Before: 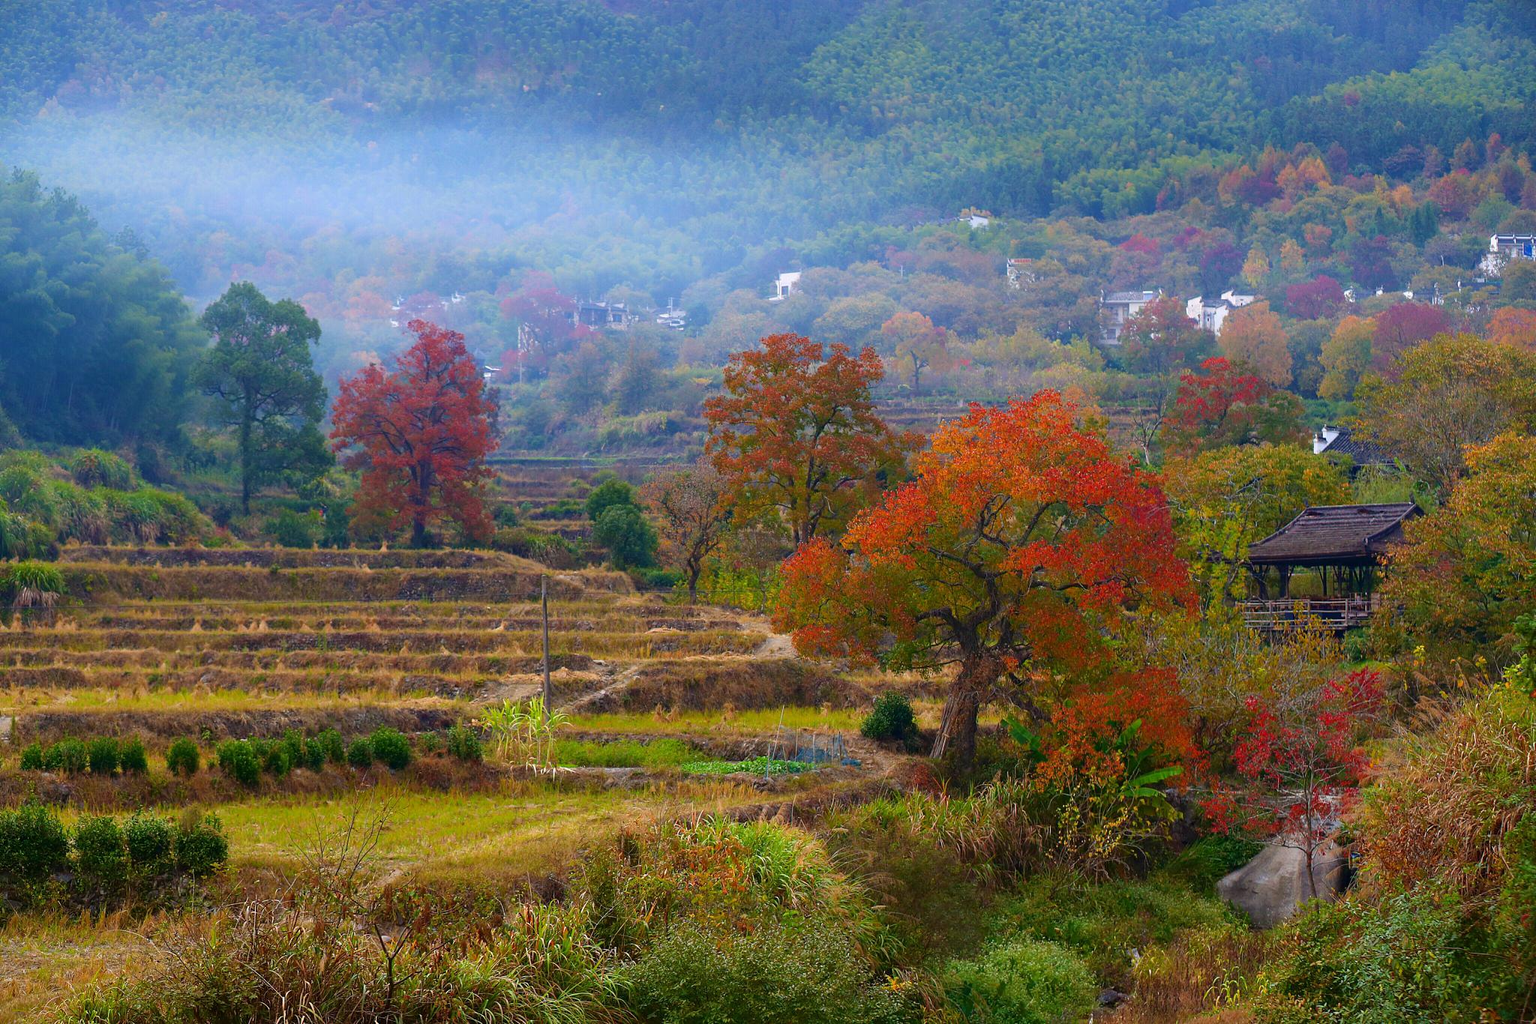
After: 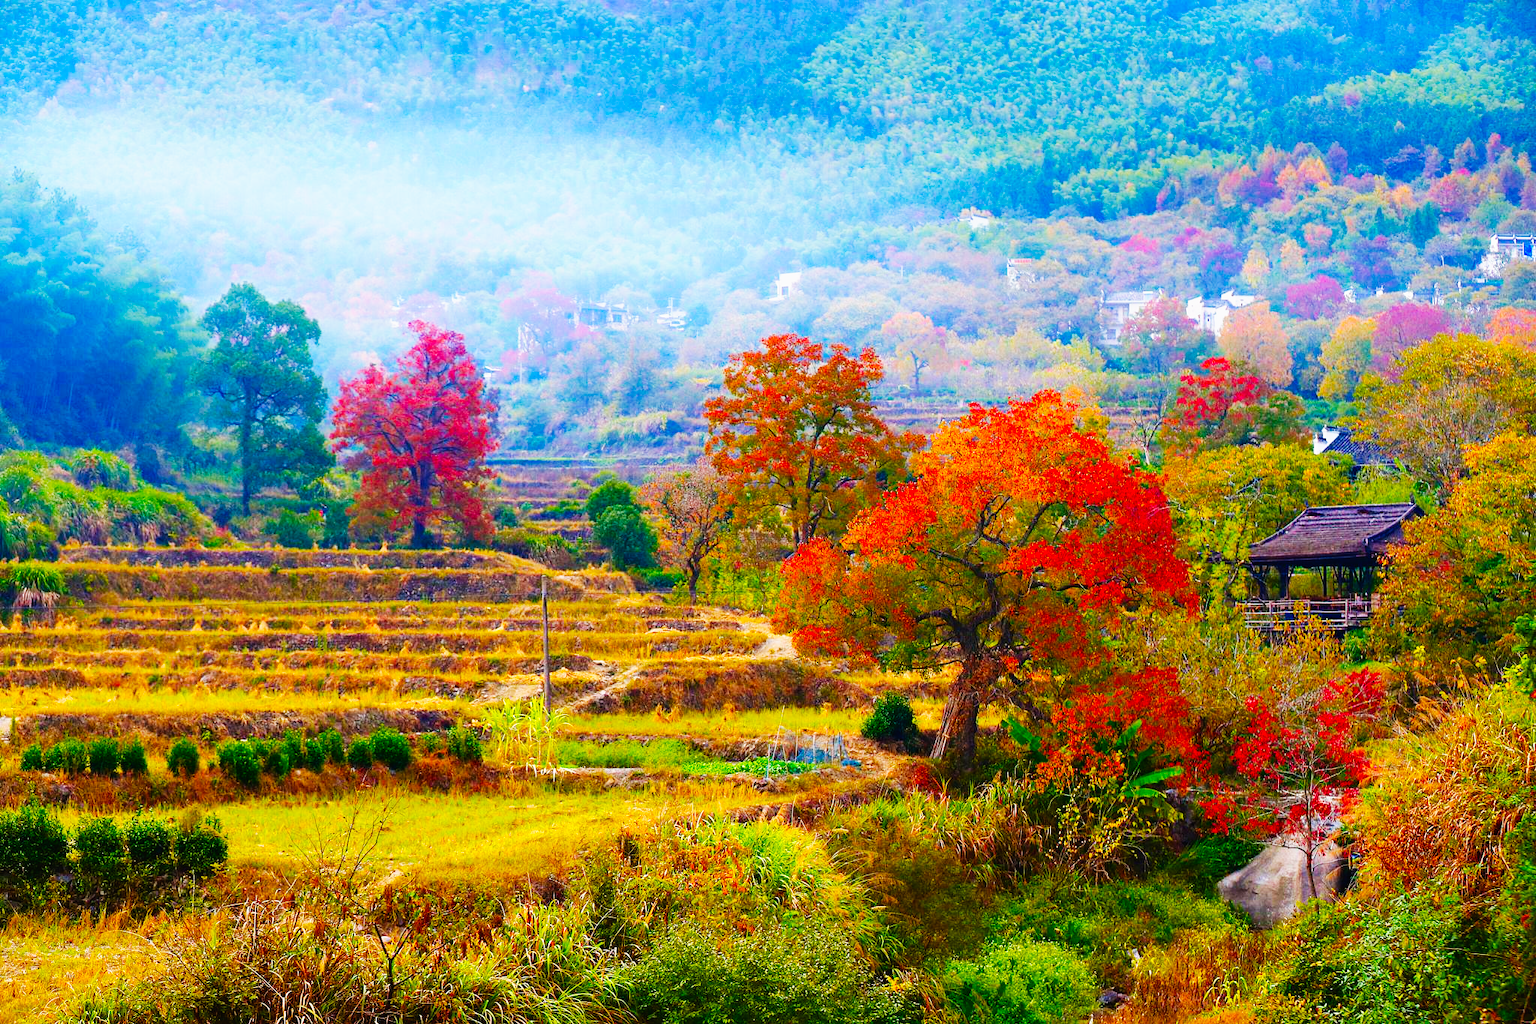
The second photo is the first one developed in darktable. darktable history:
base curve: curves: ch0 [(0, 0) (0.007, 0.004) (0.027, 0.03) (0.046, 0.07) (0.207, 0.54) (0.442, 0.872) (0.673, 0.972) (1, 1)], preserve colors none
contrast brightness saturation: contrast -0.02, brightness -0.014, saturation 0.03
color balance rgb: perceptual saturation grading › global saturation 42.182%, global vibrance 9.781%
